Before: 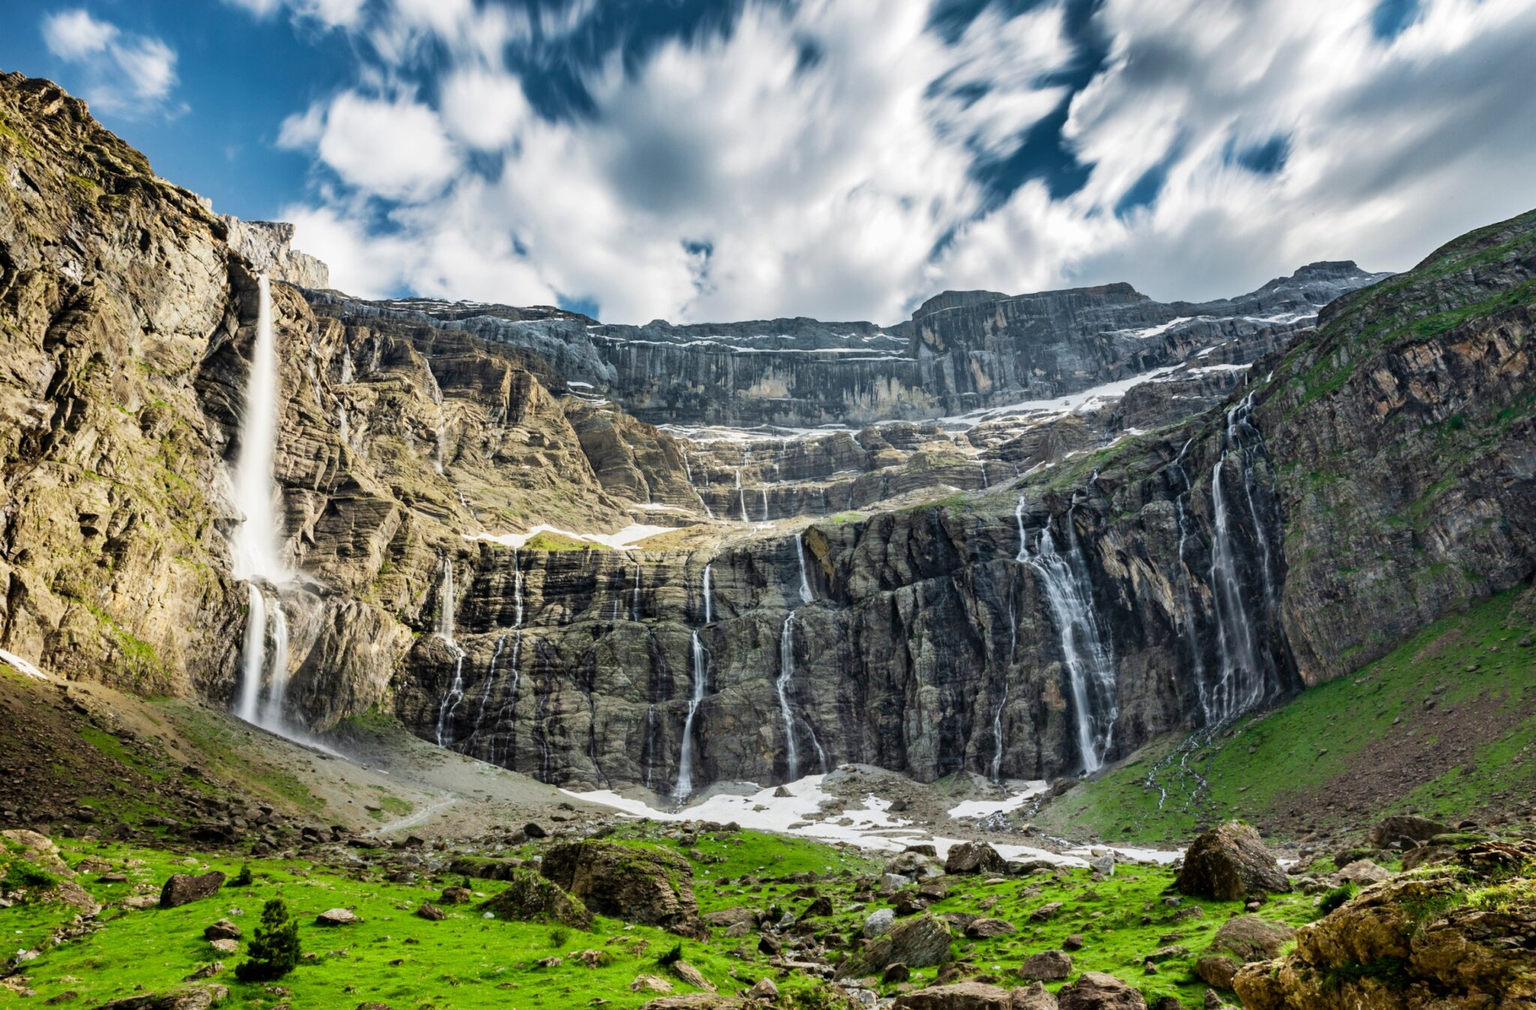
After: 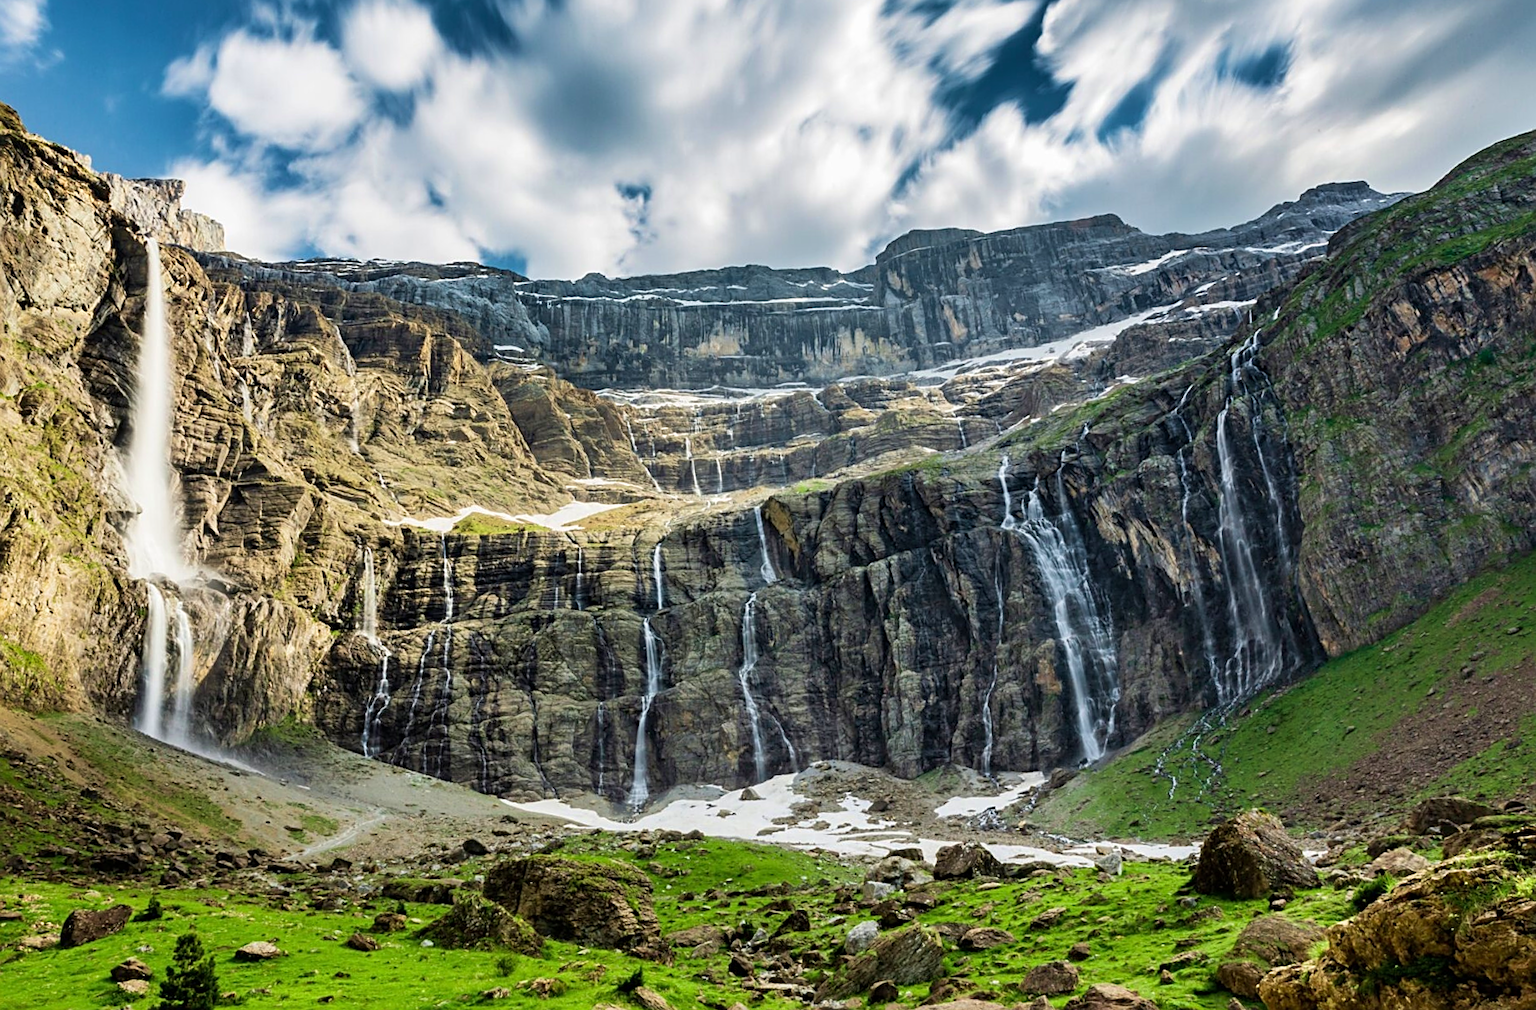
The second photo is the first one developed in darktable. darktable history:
crop and rotate: angle 1.96°, left 5.673%, top 5.673%
sharpen: on, module defaults
velvia: strength 29%
